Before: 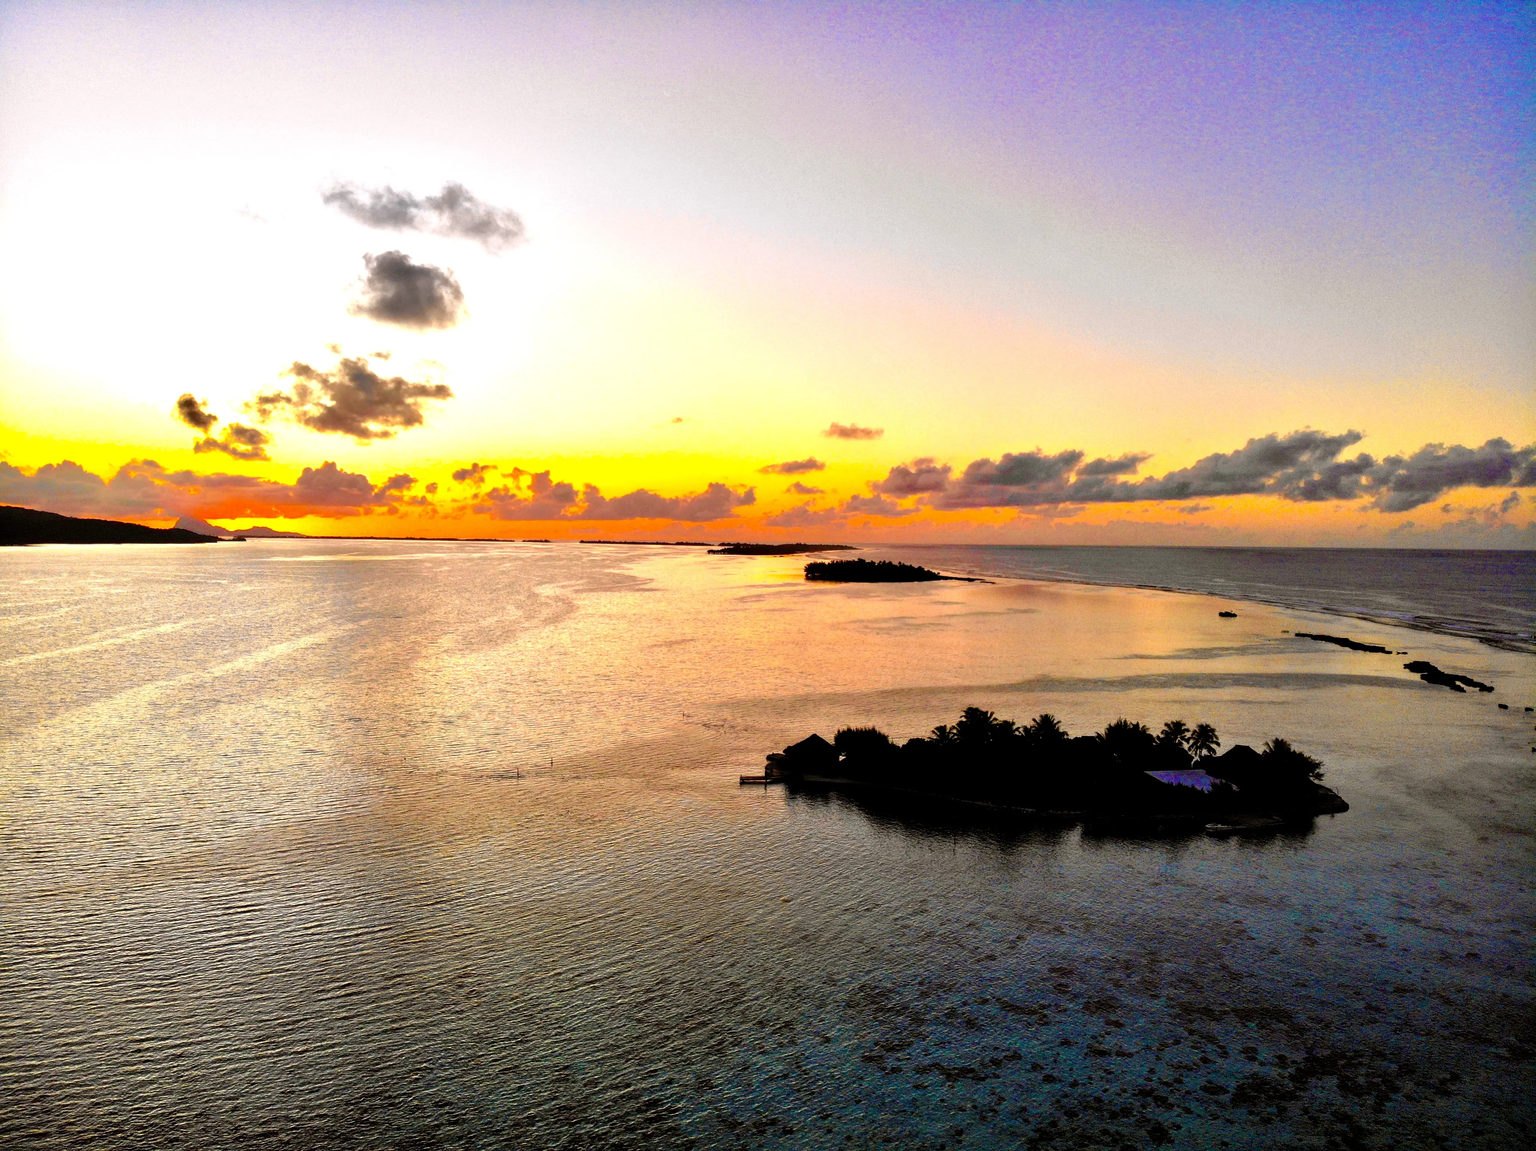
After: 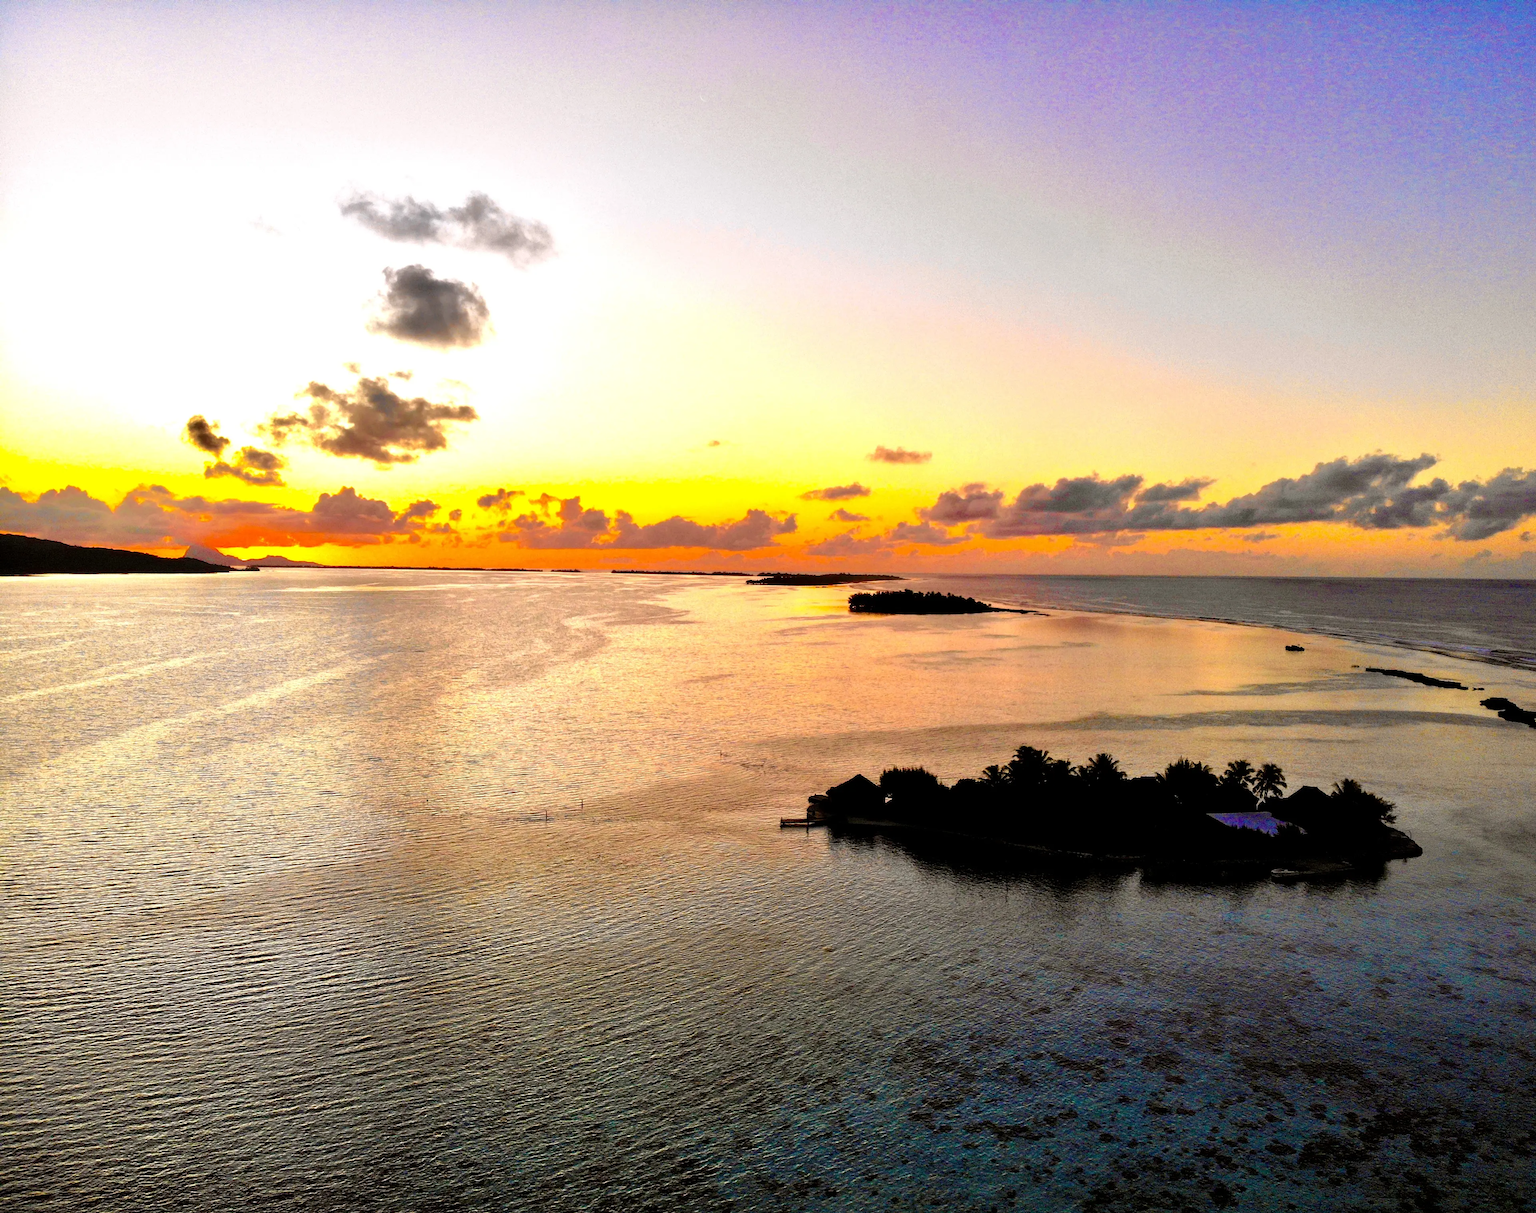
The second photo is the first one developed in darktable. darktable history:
crop and rotate: left 0%, right 5.146%
